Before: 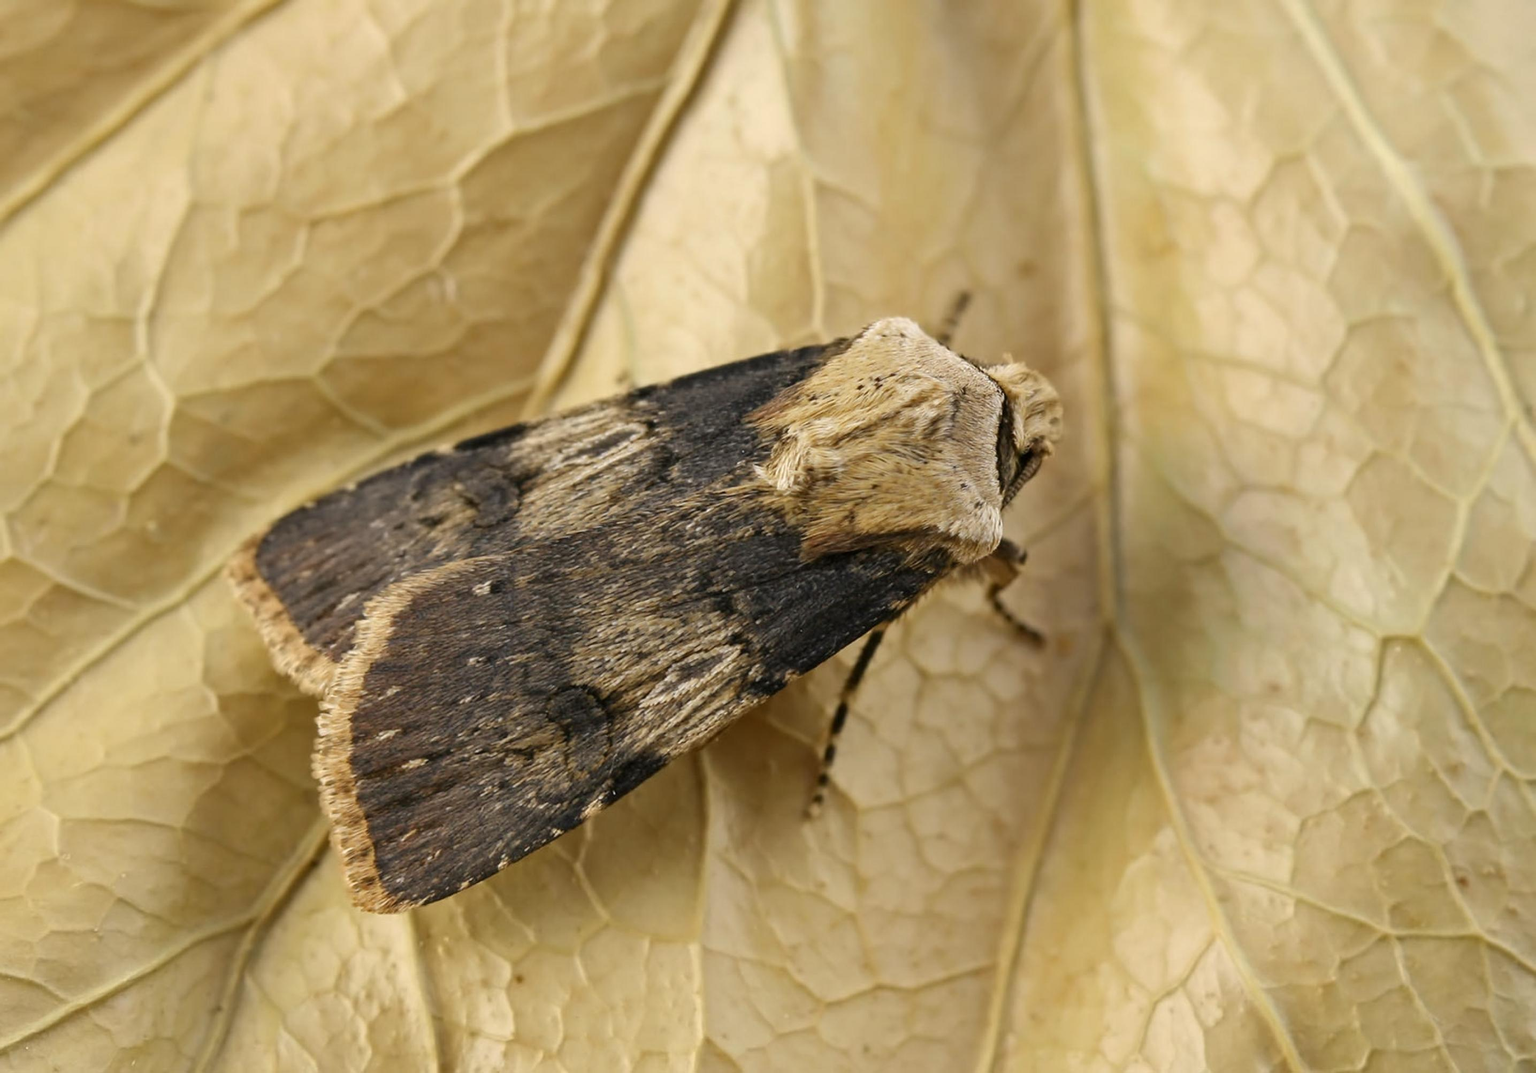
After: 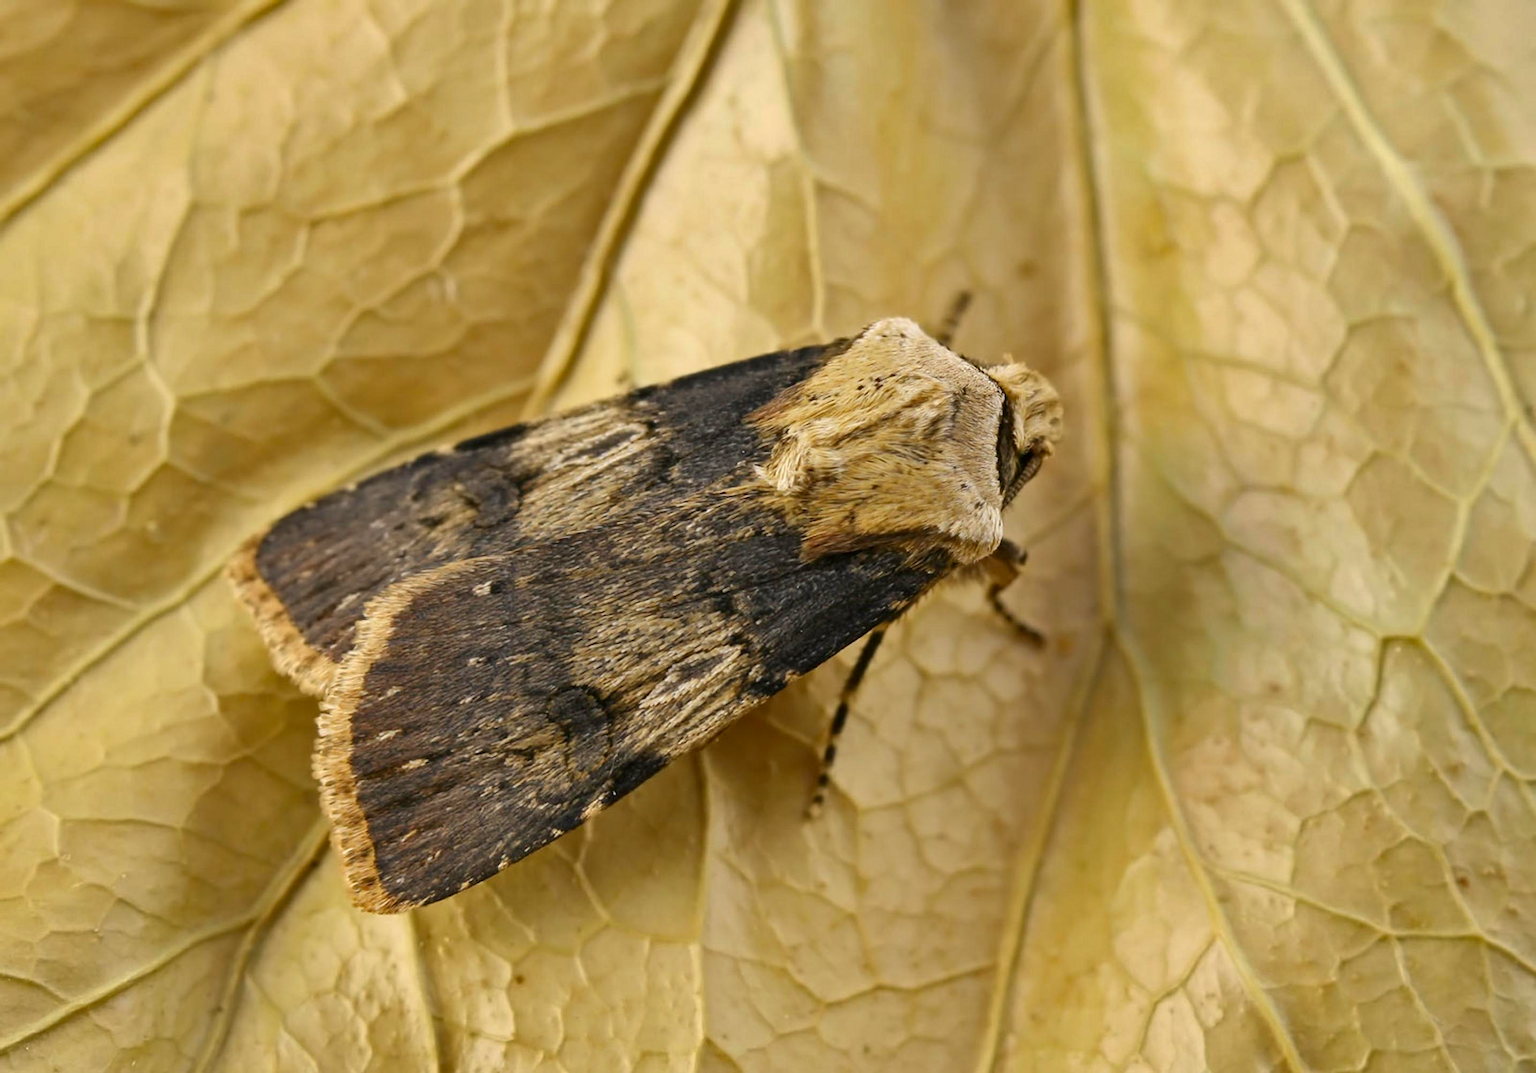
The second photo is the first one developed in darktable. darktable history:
shadows and highlights: low approximation 0.01, soften with gaussian
contrast brightness saturation: contrast 0.088, saturation 0.269
